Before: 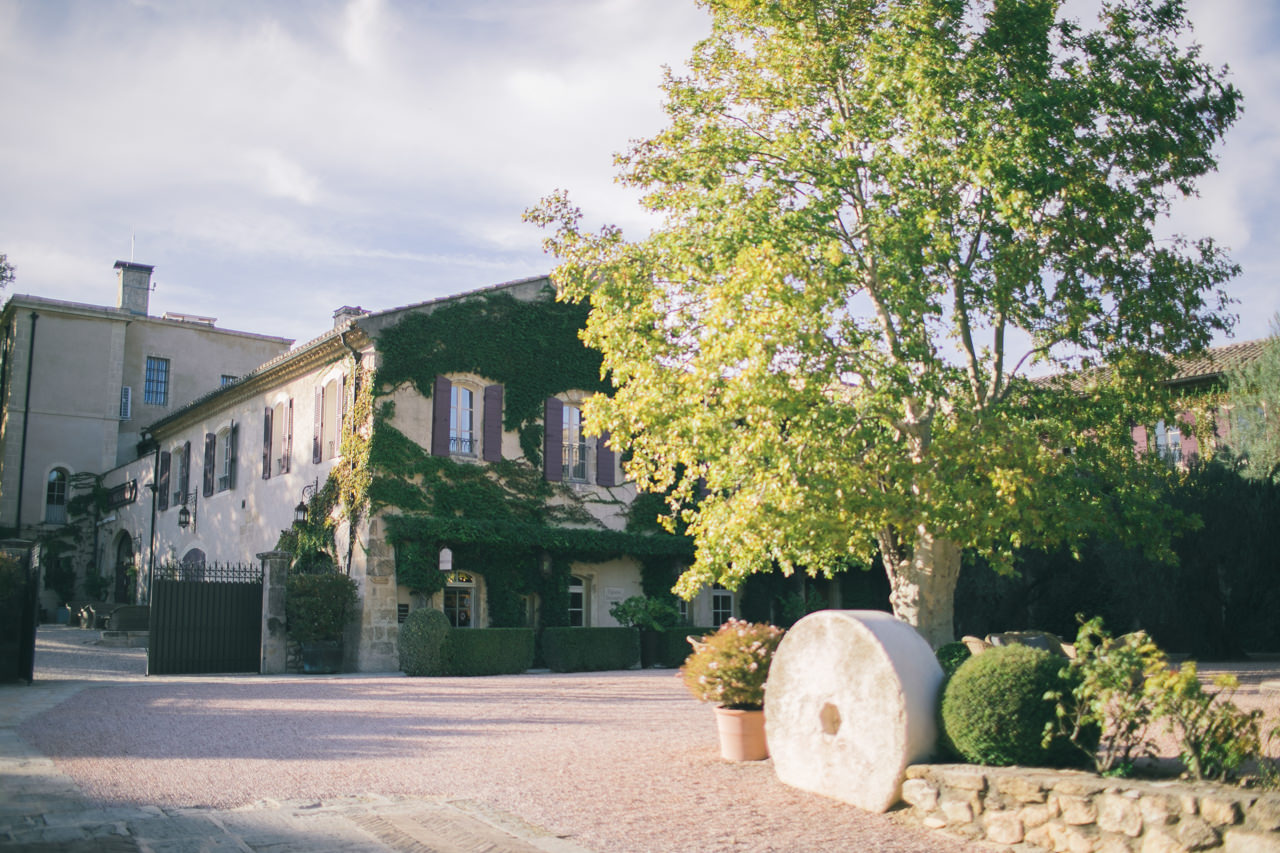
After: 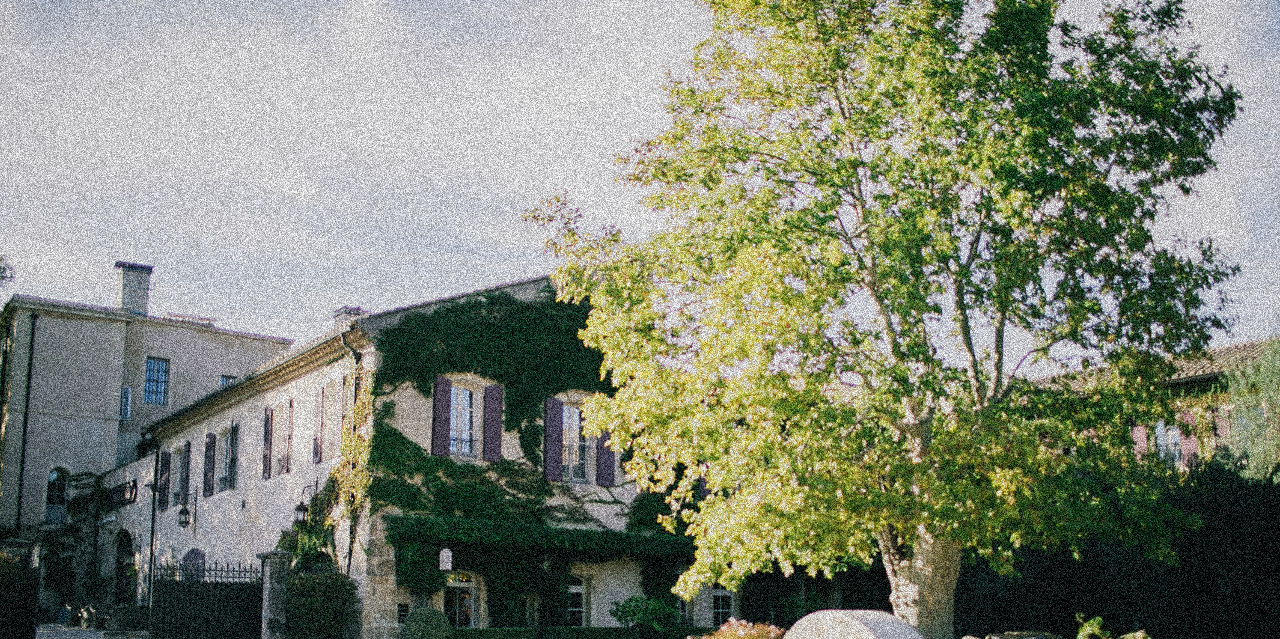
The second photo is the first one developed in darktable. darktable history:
sigmoid: skew -0.2, preserve hue 0%, red attenuation 0.1, red rotation 0.035, green attenuation 0.1, green rotation -0.017, blue attenuation 0.15, blue rotation -0.052, base primaries Rec2020
crop: bottom 24.988%
grain: coarseness 3.75 ISO, strength 100%, mid-tones bias 0%
